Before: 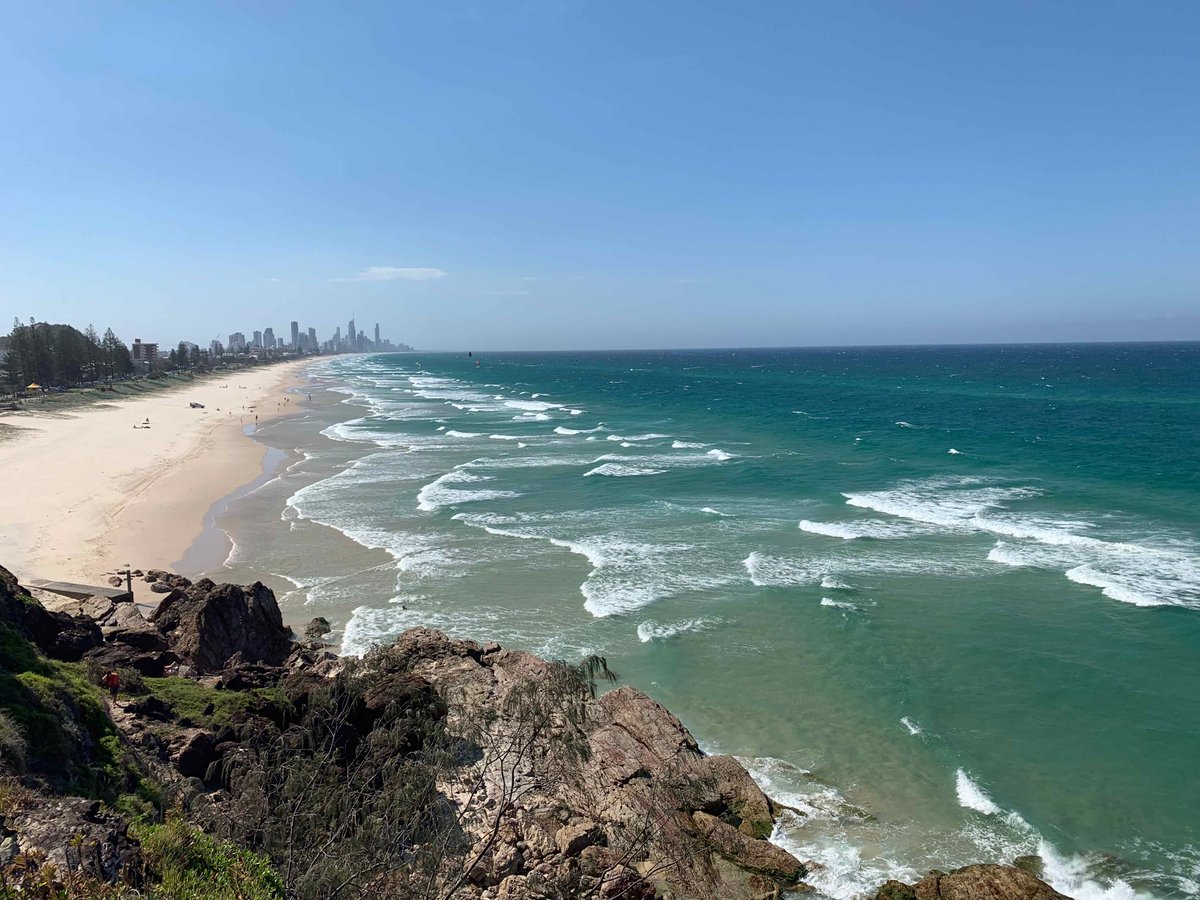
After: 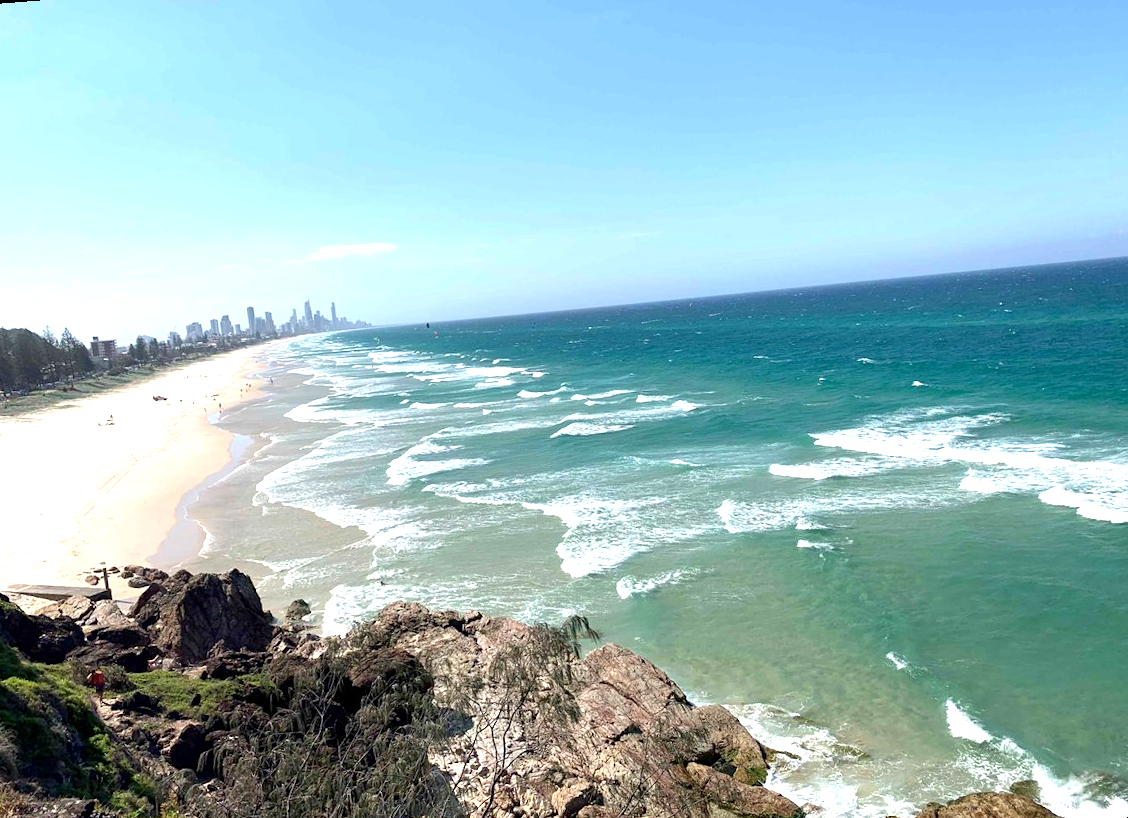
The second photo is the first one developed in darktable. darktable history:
crop: top 0.05%, bottom 0.098%
rotate and perspective: rotation -4.57°, crop left 0.054, crop right 0.944, crop top 0.087, crop bottom 0.914
exposure: black level correction 0.001, exposure 1 EV, compensate highlight preservation false
